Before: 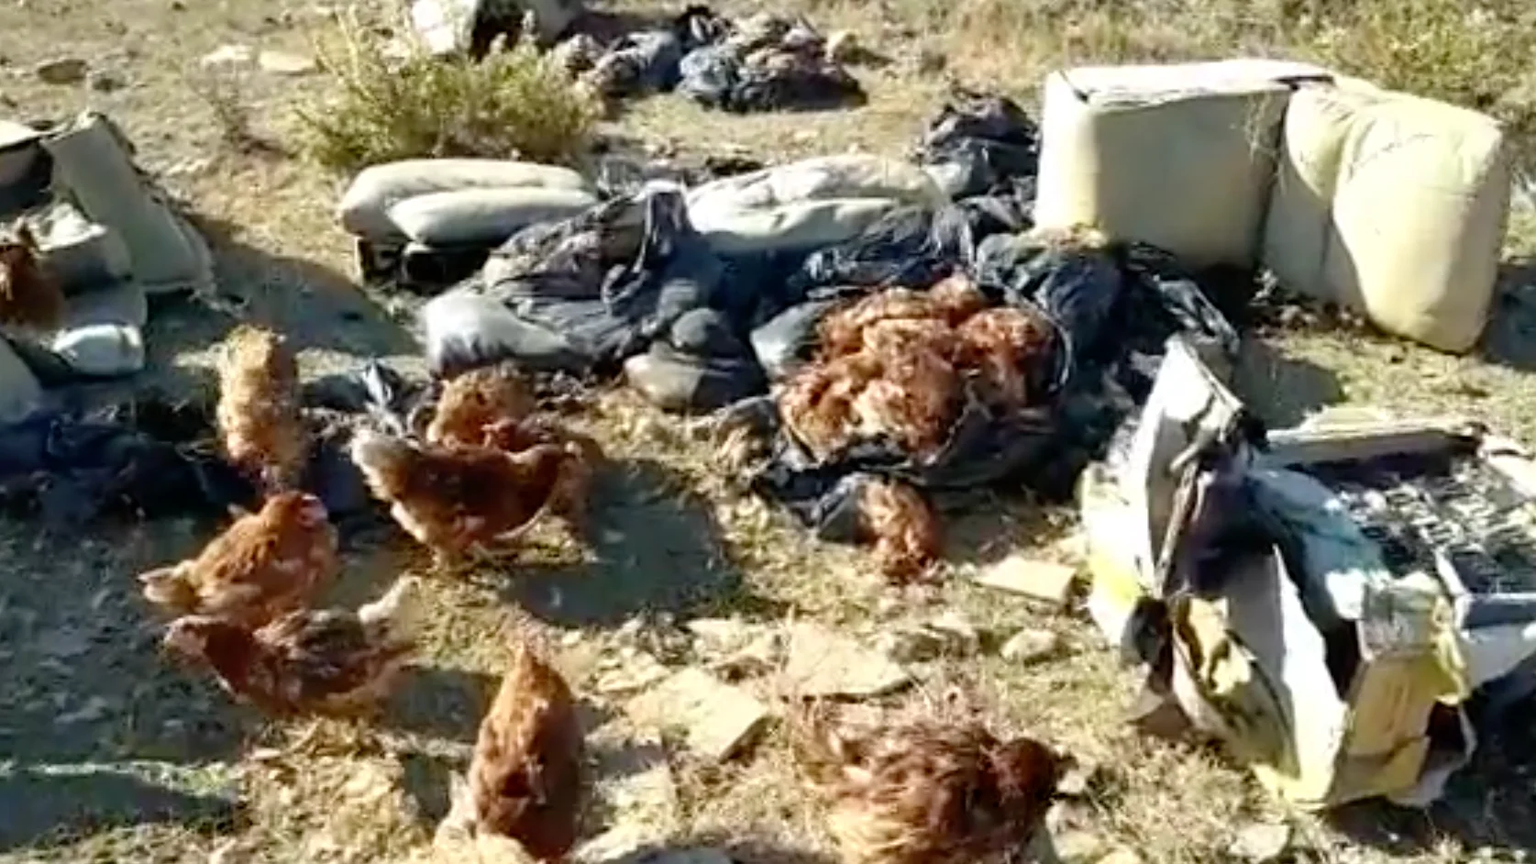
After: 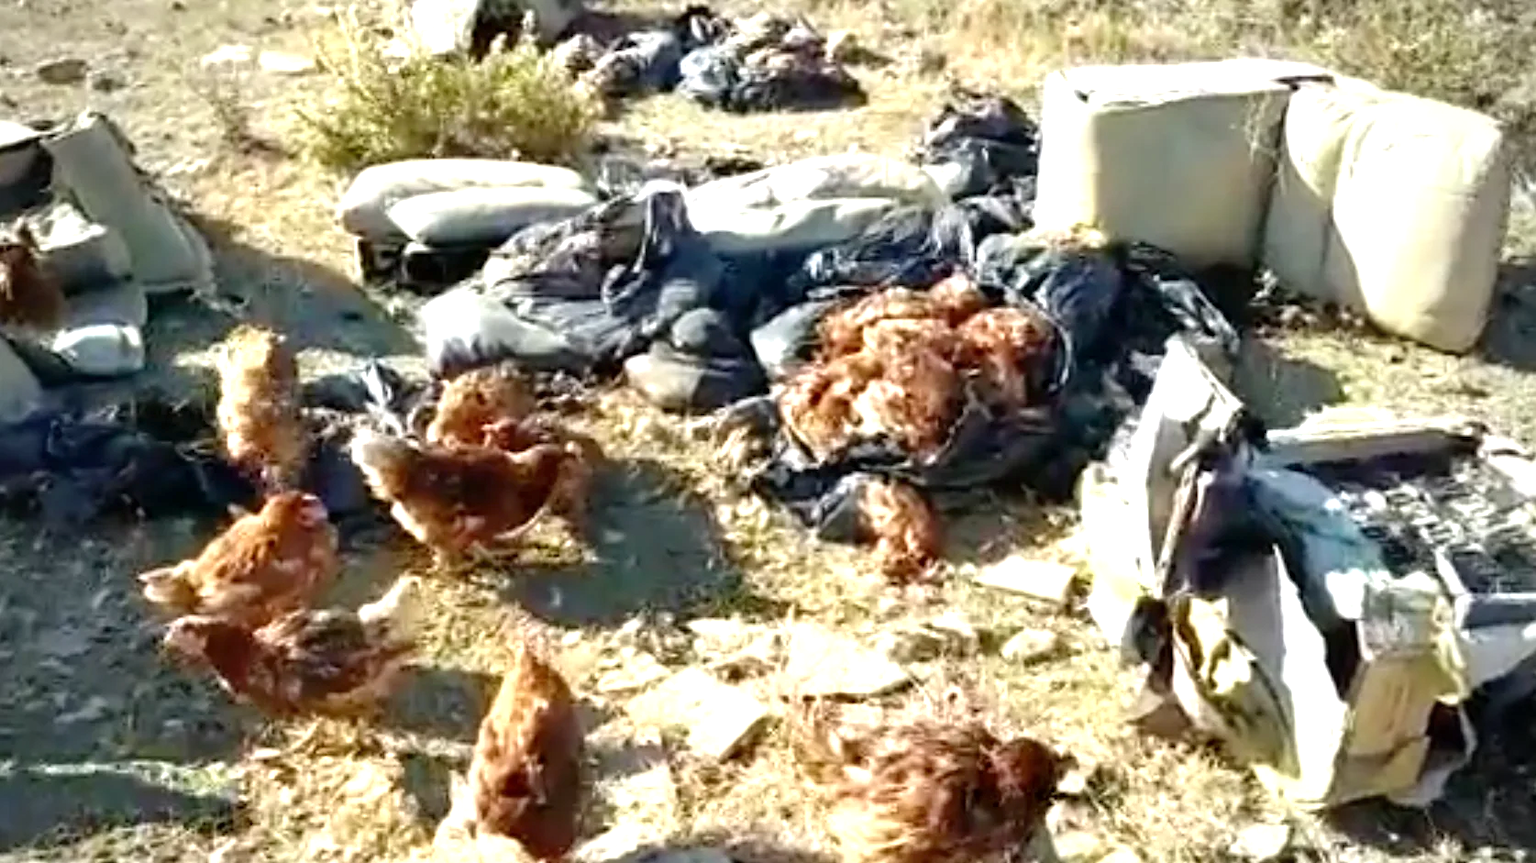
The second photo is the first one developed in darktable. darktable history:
exposure: exposure 0.746 EV, compensate exposure bias true, compensate highlight preservation false
vignetting: fall-off start 74.44%, fall-off radius 66.02%, center (-0.077, 0.07)
